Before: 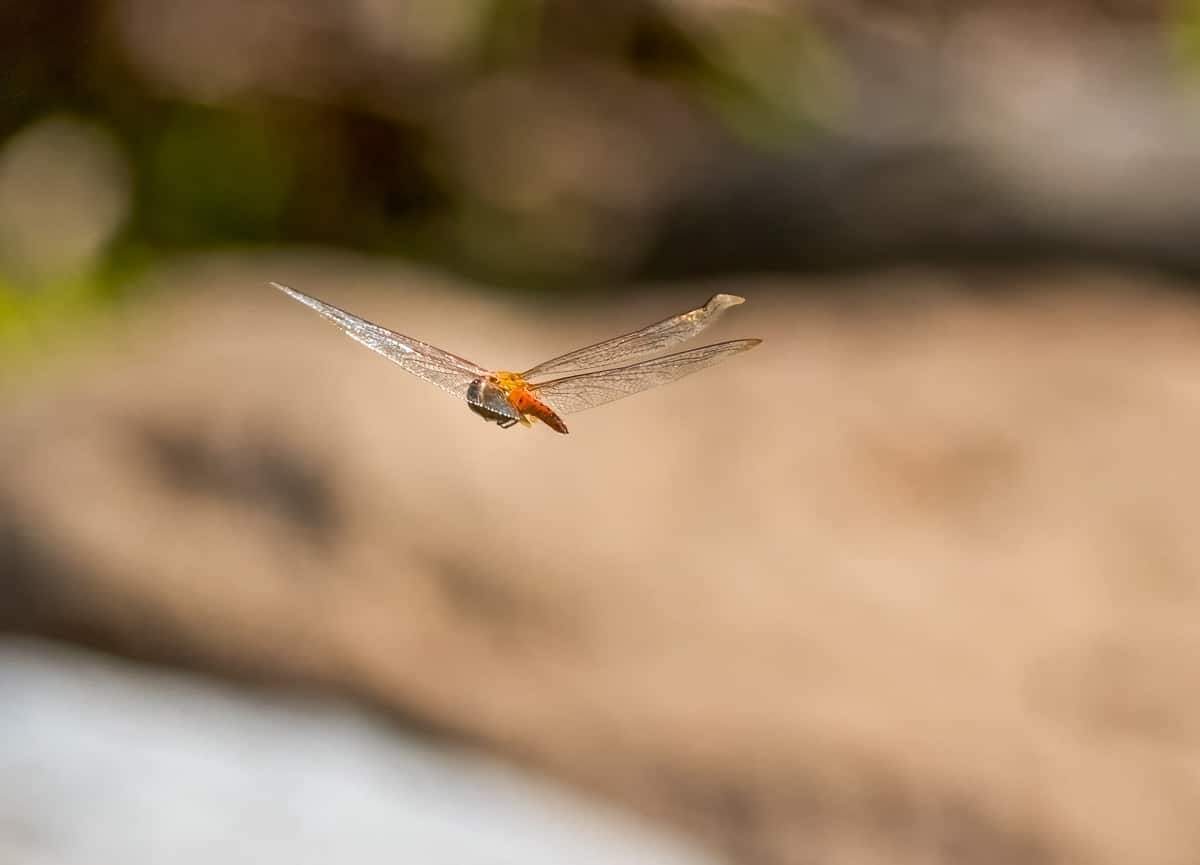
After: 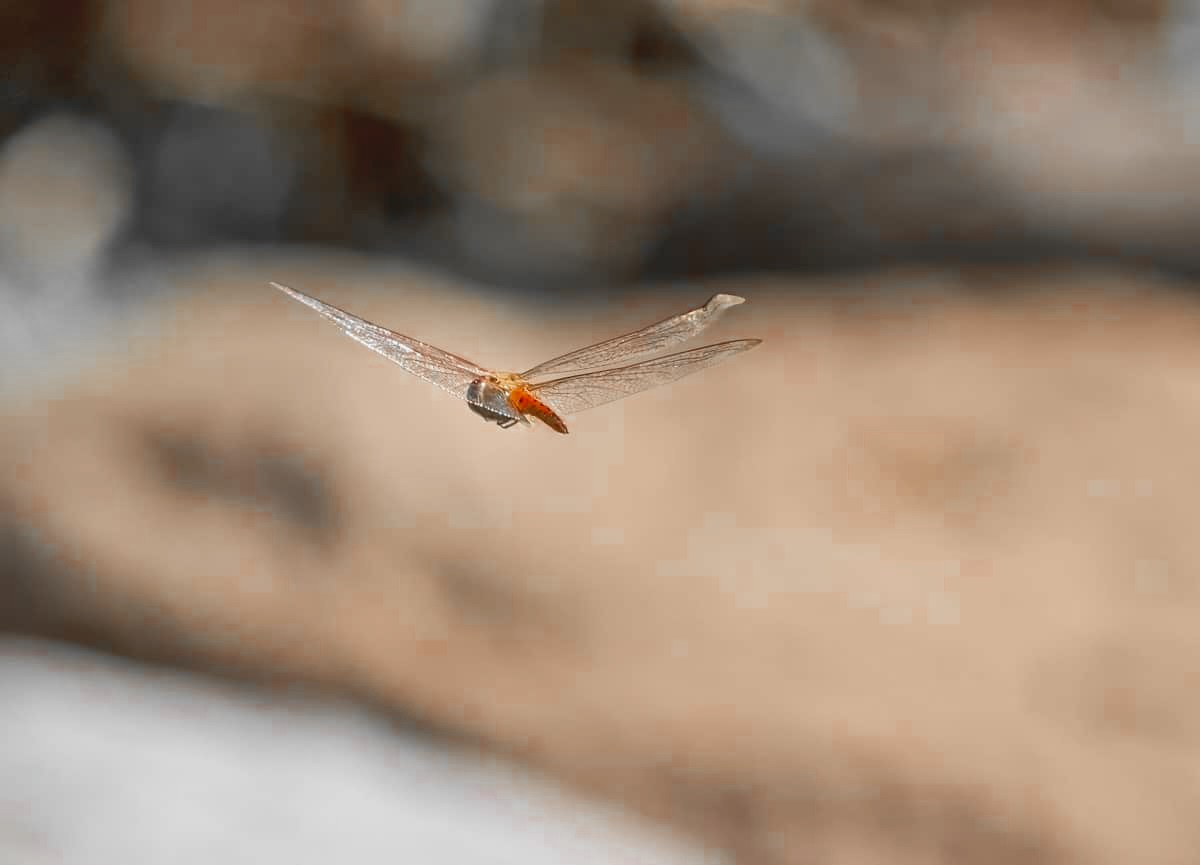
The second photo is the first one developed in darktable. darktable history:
exposure: exposure -0.004 EV, compensate highlight preservation false
contrast brightness saturation: contrast -0.098, brightness 0.045, saturation 0.08
color zones: curves: ch0 [(0, 0.497) (0.096, 0.361) (0.221, 0.538) (0.429, 0.5) (0.571, 0.5) (0.714, 0.5) (0.857, 0.5) (1, 0.497)]; ch1 [(0, 0.5) (0.143, 0.5) (0.257, -0.002) (0.429, 0.04) (0.571, -0.001) (0.714, -0.015) (0.857, 0.024) (1, 0.5)]
